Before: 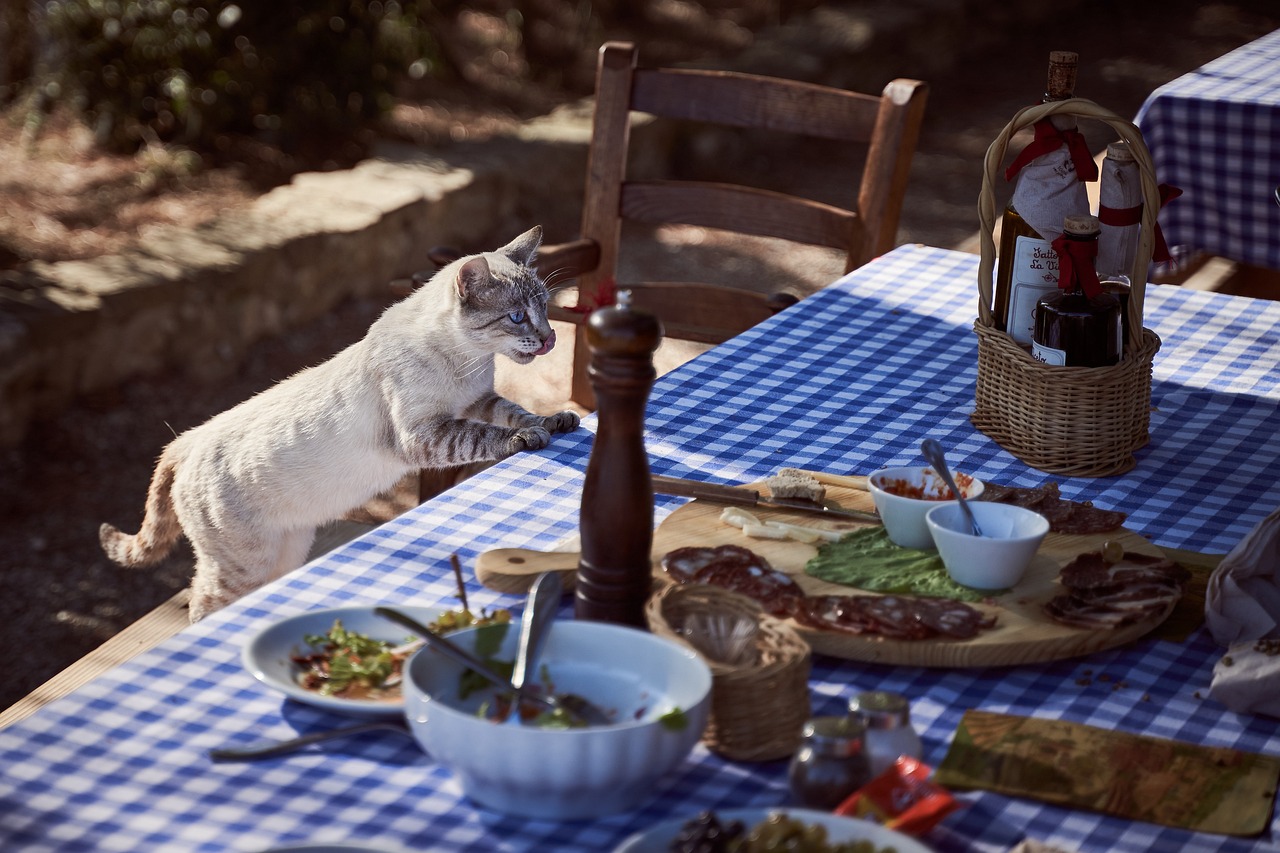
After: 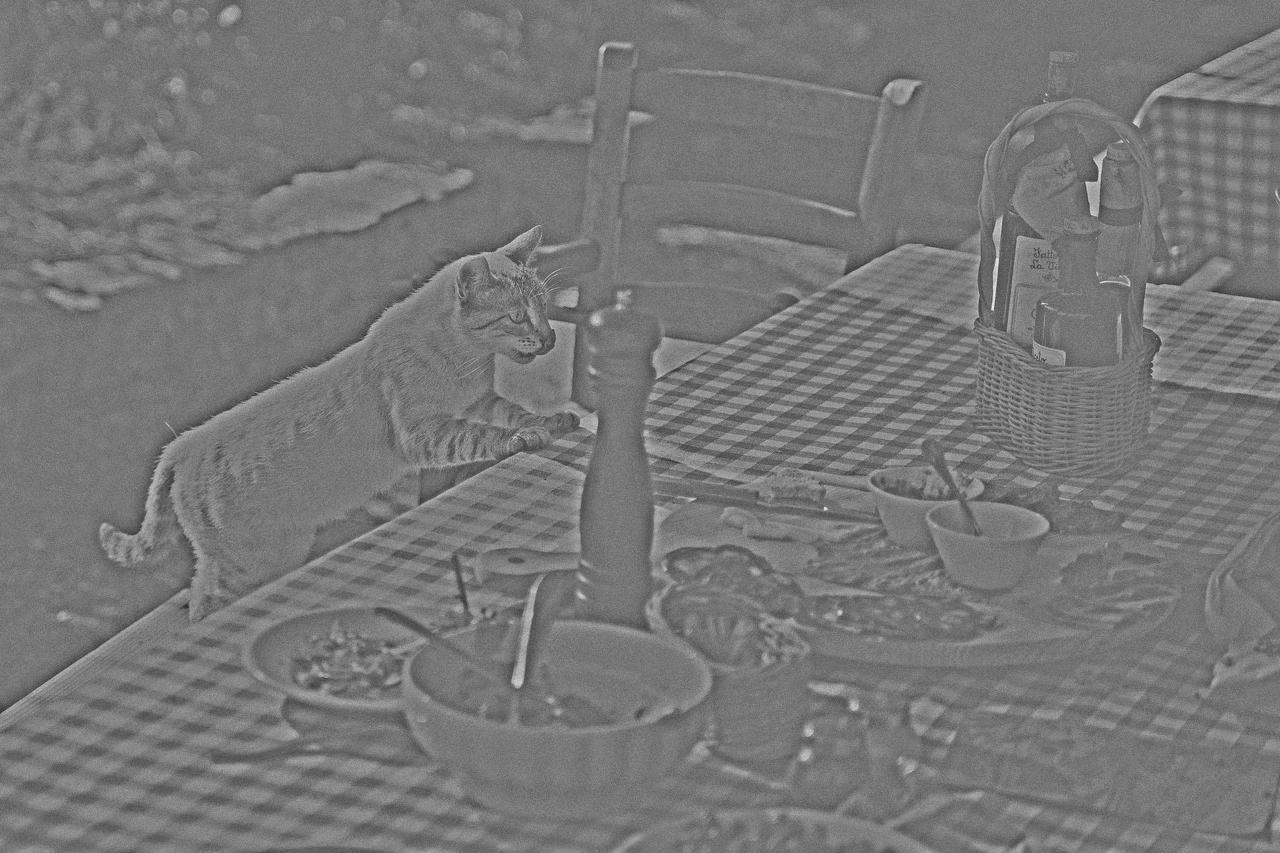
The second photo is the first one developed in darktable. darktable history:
color correction: saturation 1.11
grain: mid-tones bias 0%
highpass: sharpness 25.84%, contrast boost 14.94%
